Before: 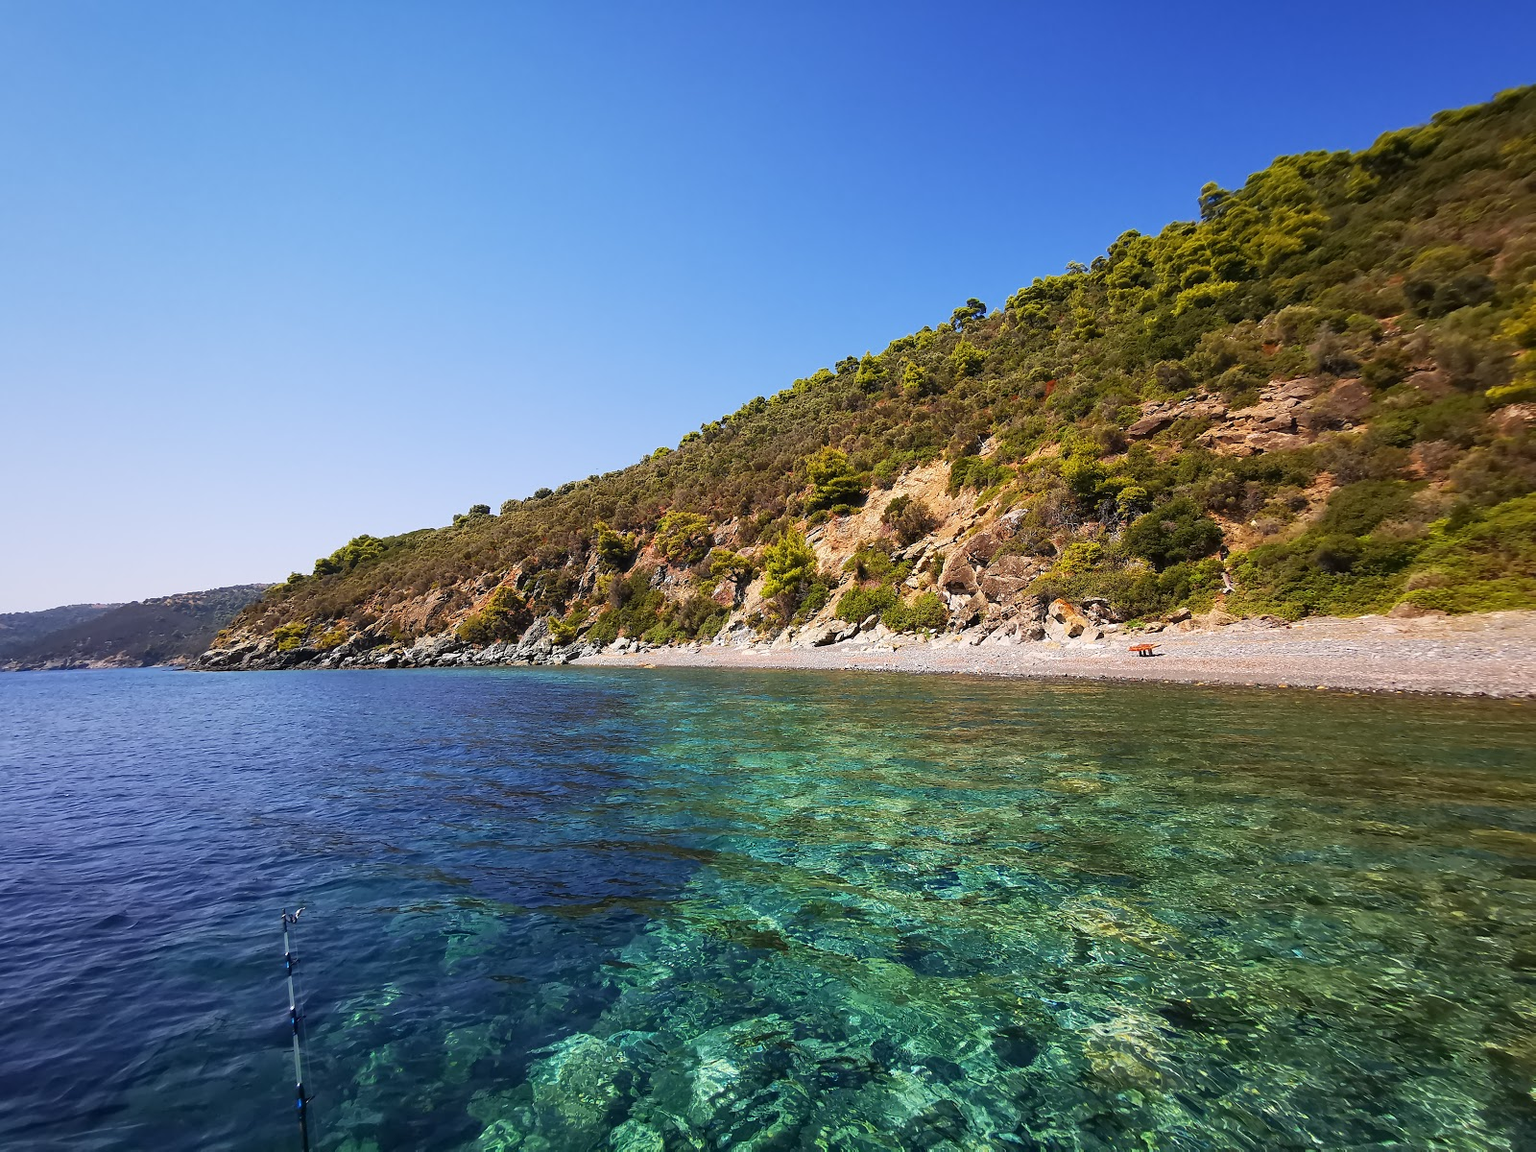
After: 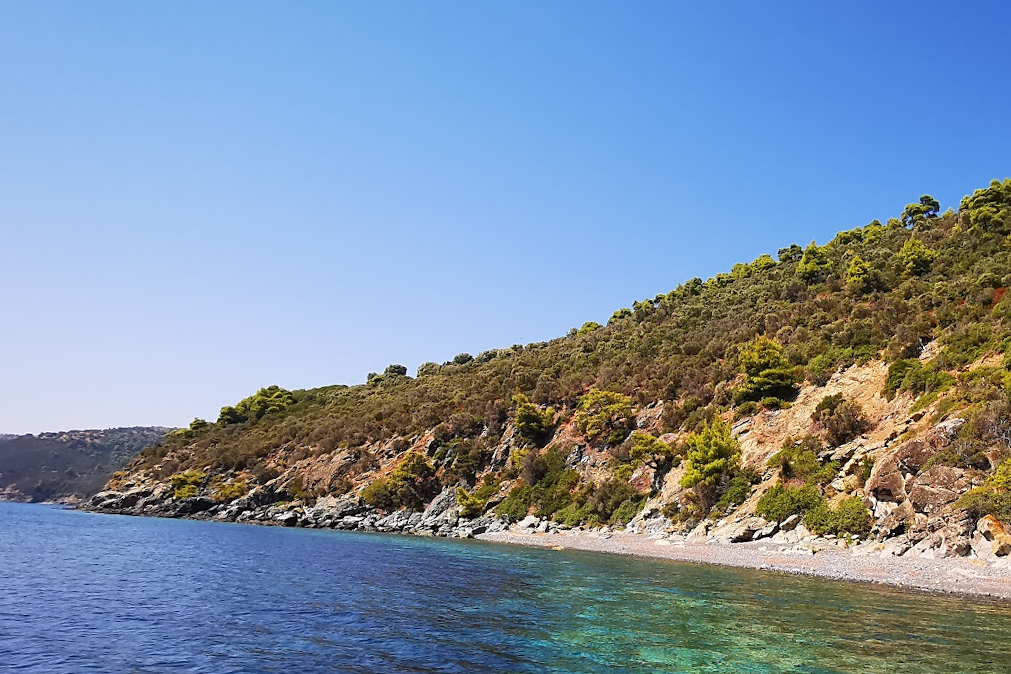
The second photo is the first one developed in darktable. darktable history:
sharpen: amount 0.2
crop and rotate: angle -4.99°, left 2.122%, top 6.945%, right 27.566%, bottom 30.519%
